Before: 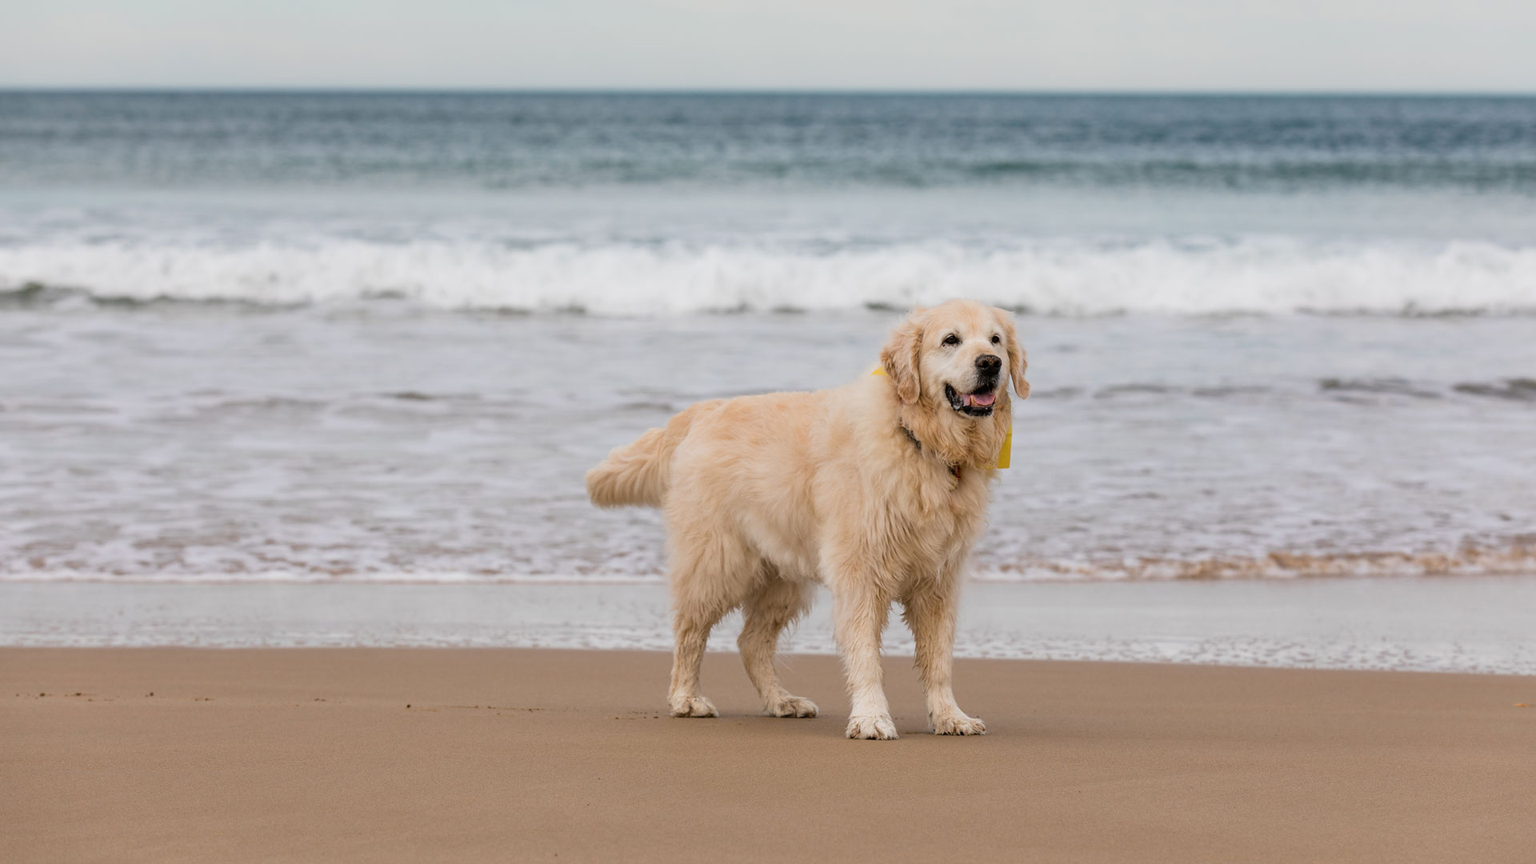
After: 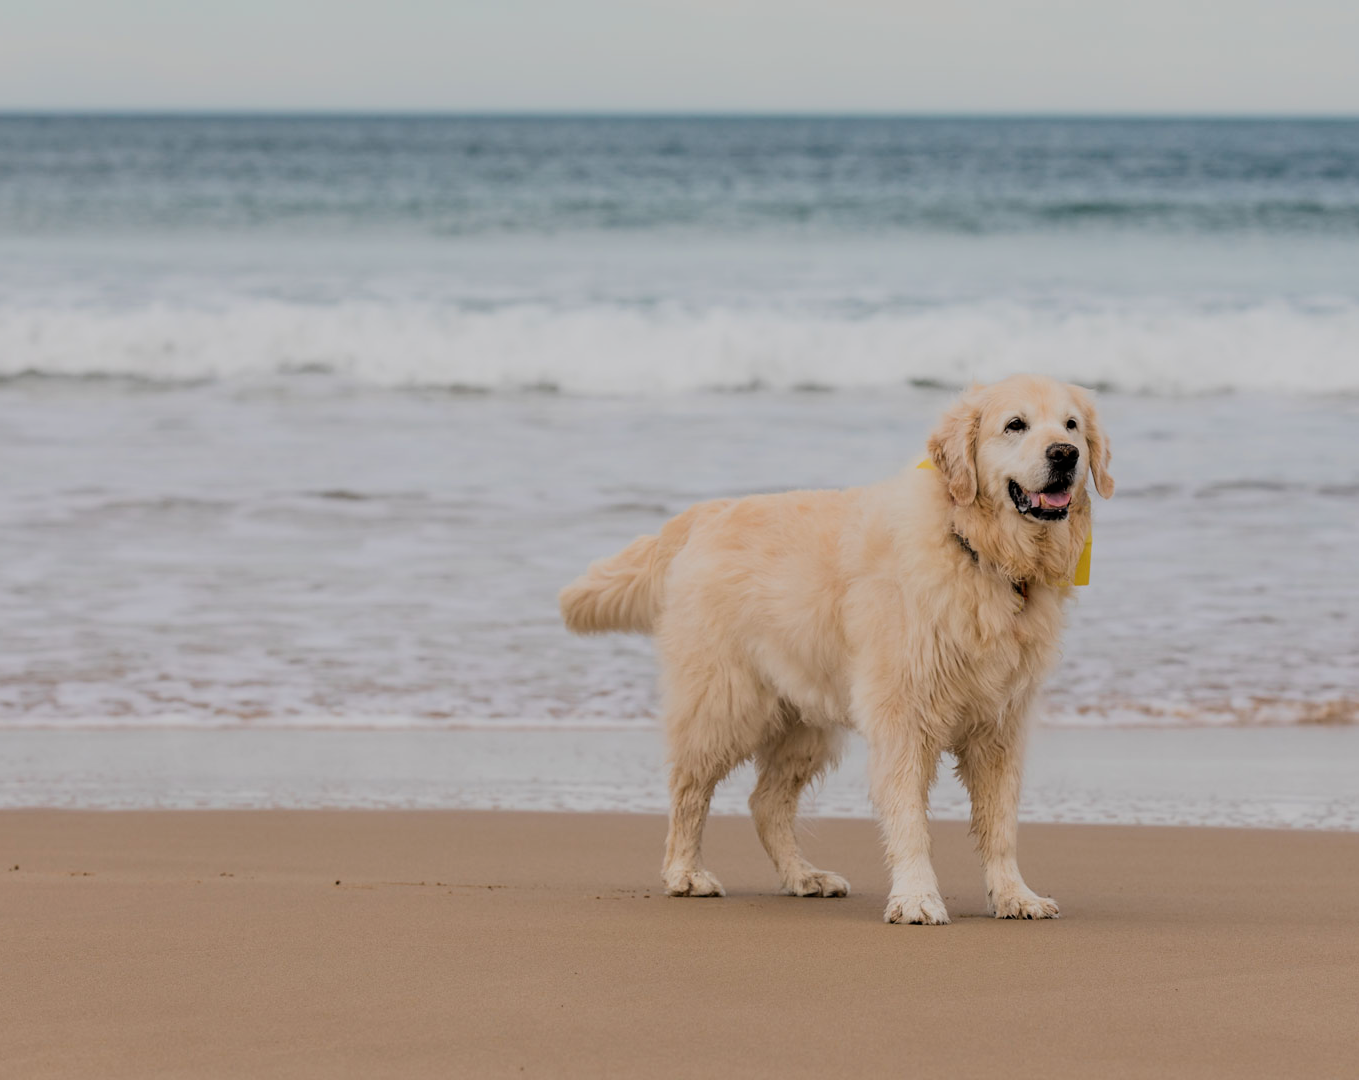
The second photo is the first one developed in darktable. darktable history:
filmic rgb: black relative exposure -7.48 EV, white relative exposure 4.83 EV, hardness 3.4, color science v6 (2022)
crop and rotate: left 9.061%, right 20.142%
